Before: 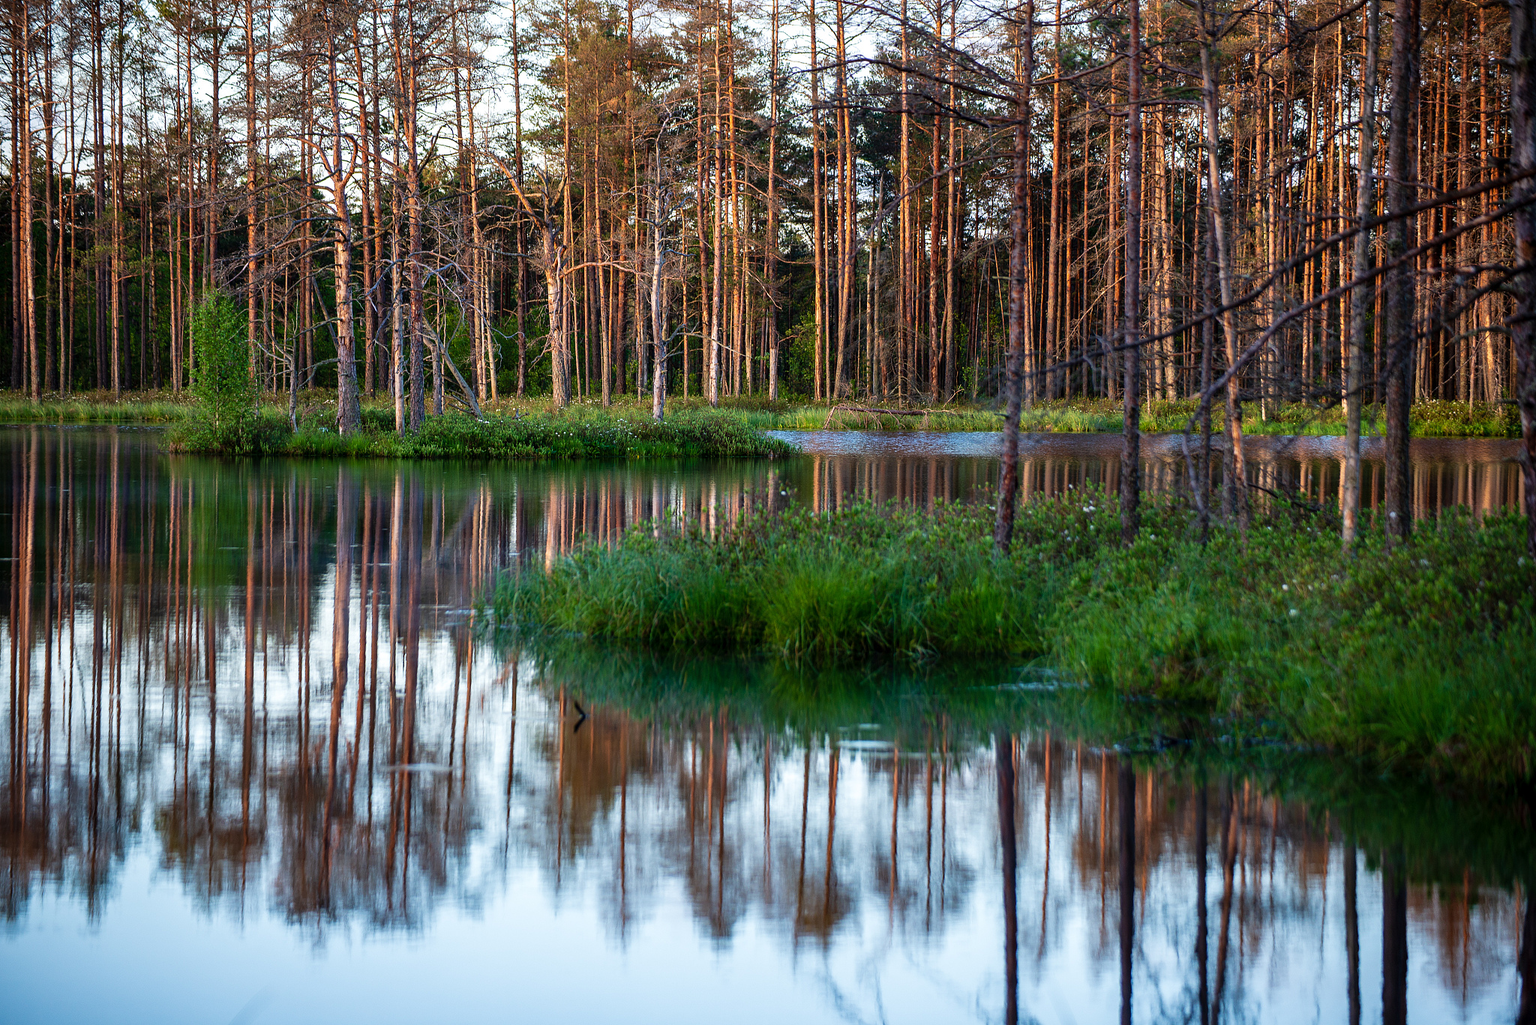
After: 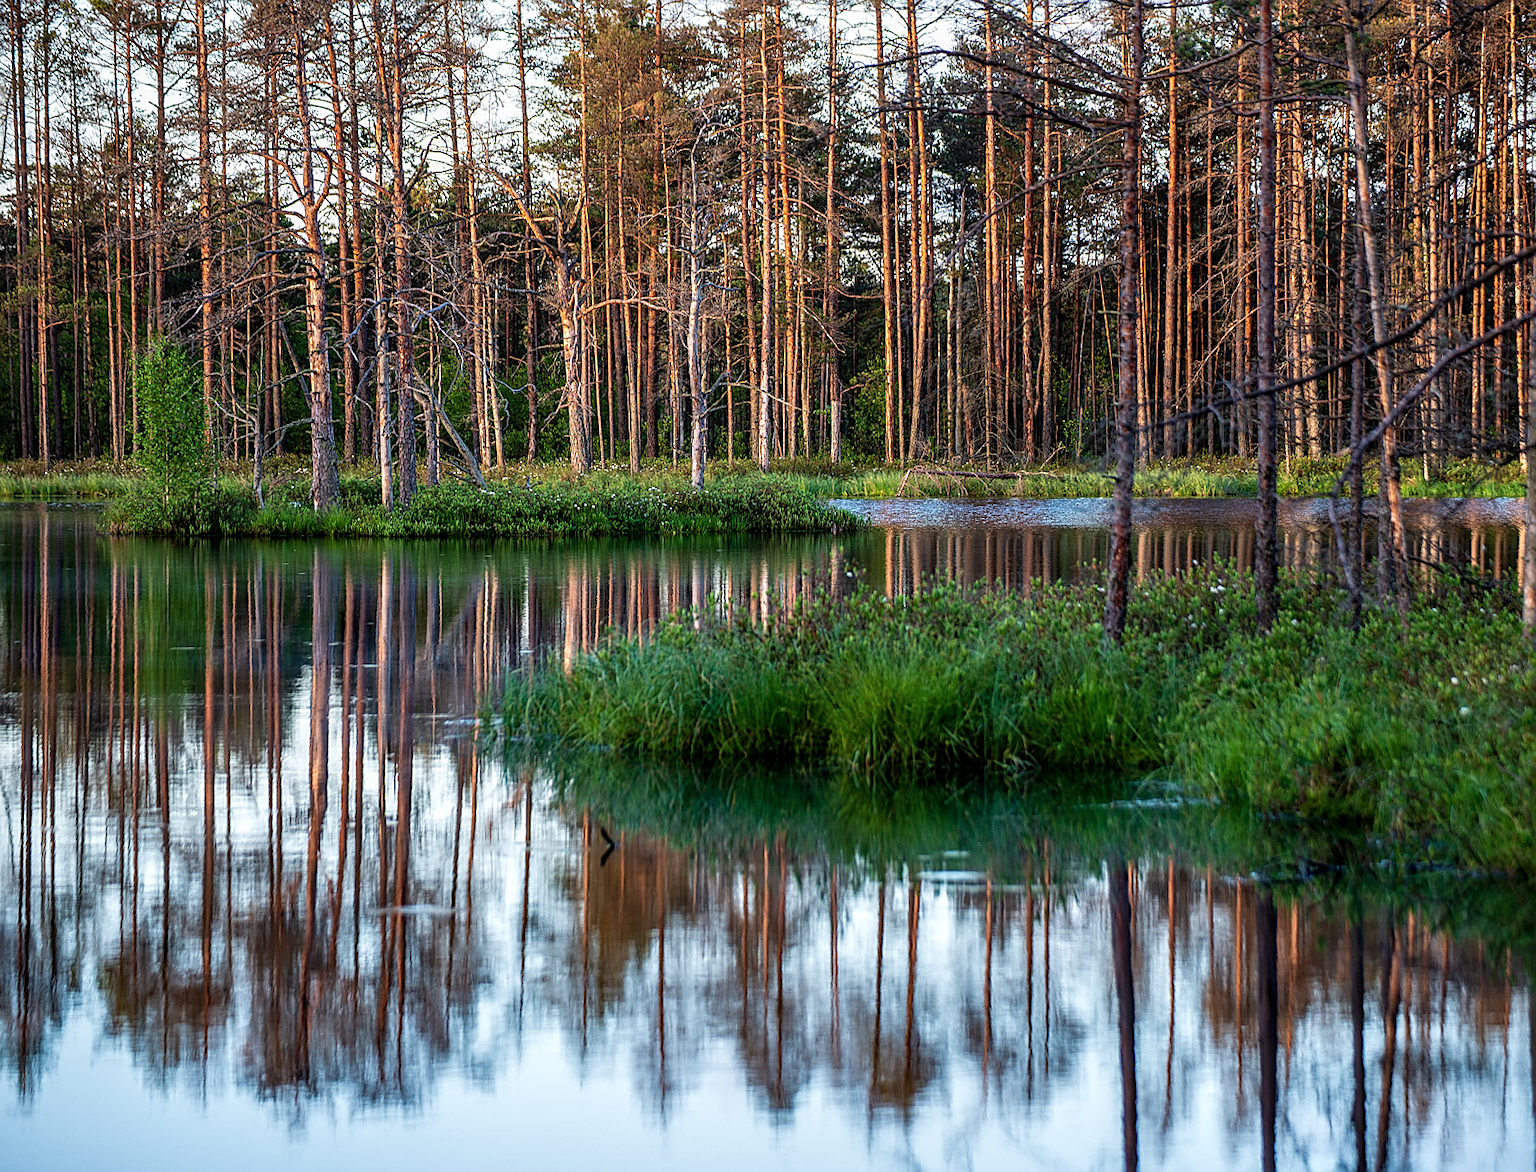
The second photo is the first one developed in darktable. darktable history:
crop and rotate: angle 0.67°, left 4.291%, top 0.742%, right 11.124%, bottom 2.507%
sharpen: on, module defaults
local contrast: on, module defaults
